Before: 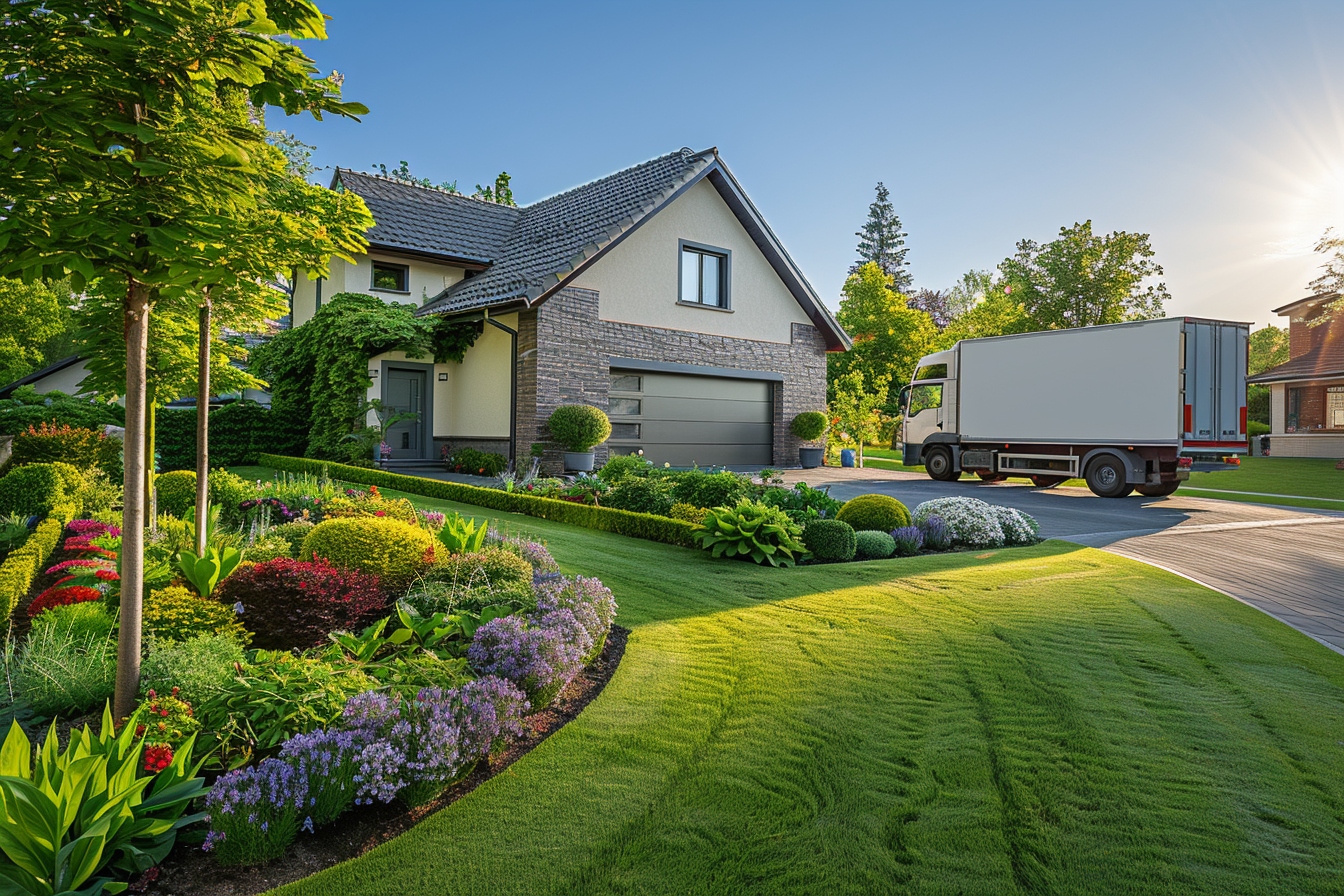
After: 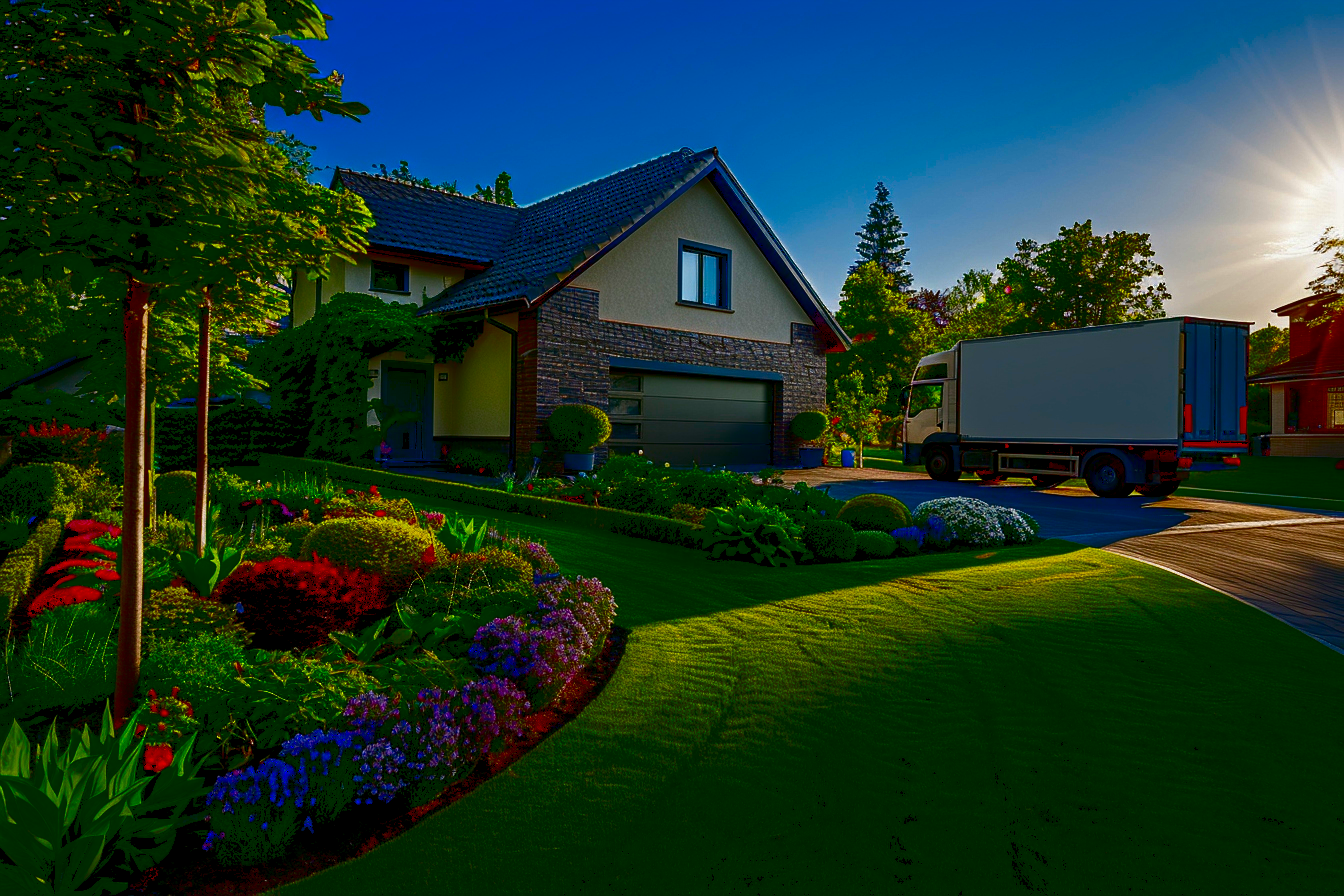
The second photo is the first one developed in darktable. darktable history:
contrast brightness saturation: brightness -0.993, saturation 0.986
levels: white 99.88%, levels [0, 0.478, 1]
exposure: black level correction 0.011, compensate exposure bias true, compensate highlight preservation false
